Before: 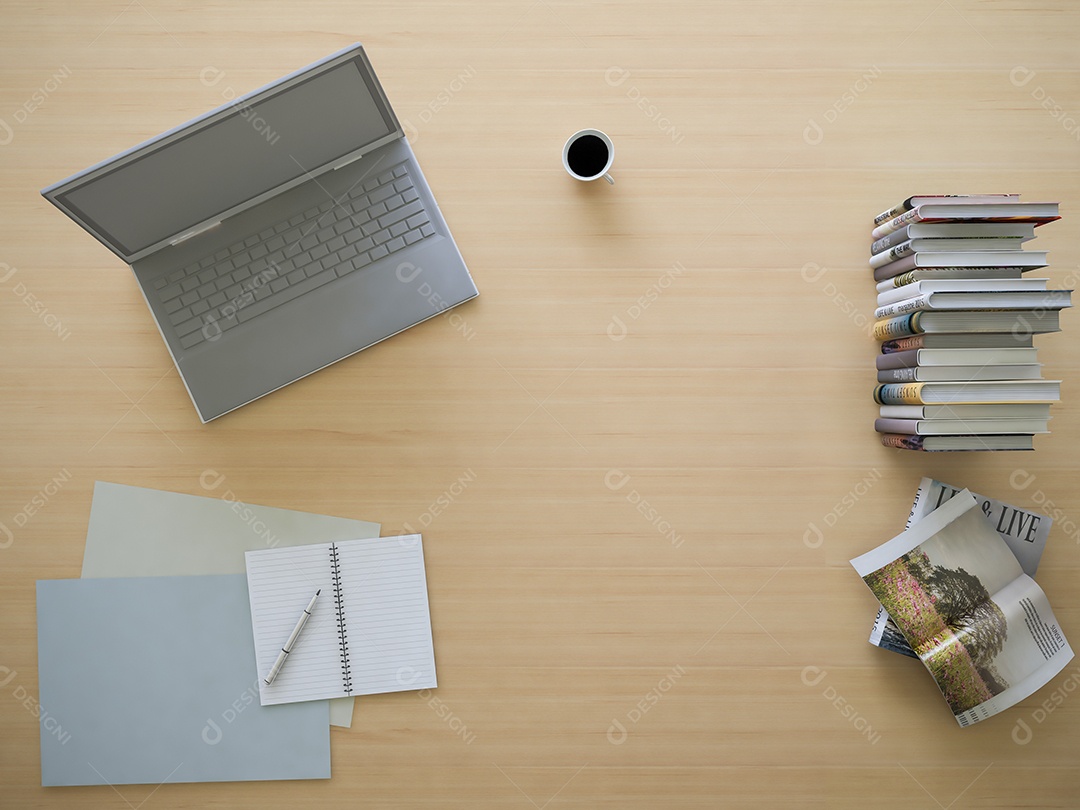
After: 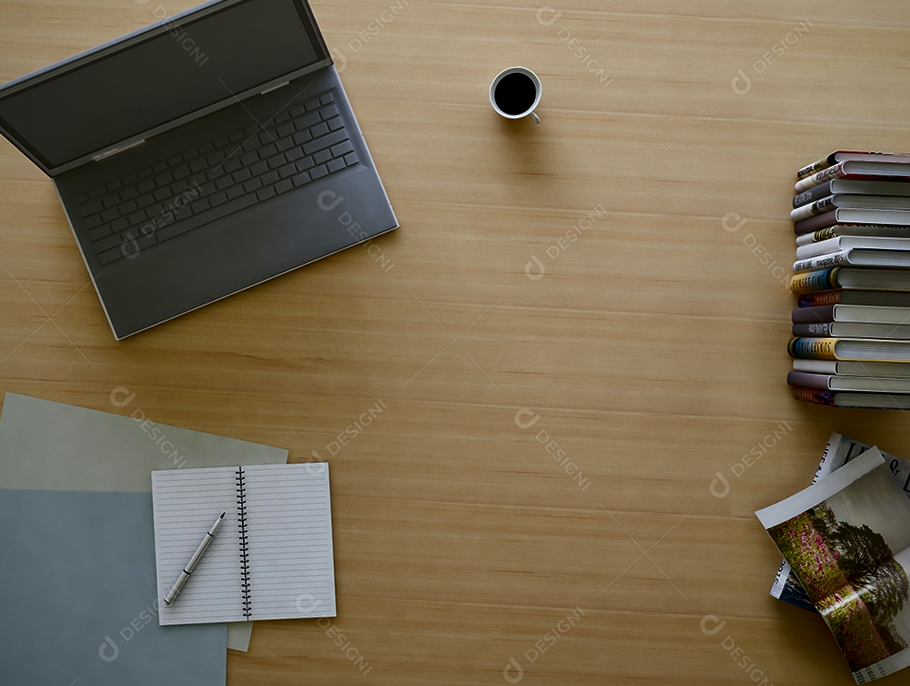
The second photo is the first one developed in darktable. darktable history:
crop and rotate: angle -3.06°, left 5.098%, top 5.219%, right 4.745%, bottom 4.142%
contrast brightness saturation: contrast 0.087, brightness -0.598, saturation 0.174
local contrast: mode bilateral grid, contrast 20, coarseness 50, detail 120%, midtone range 0.2
